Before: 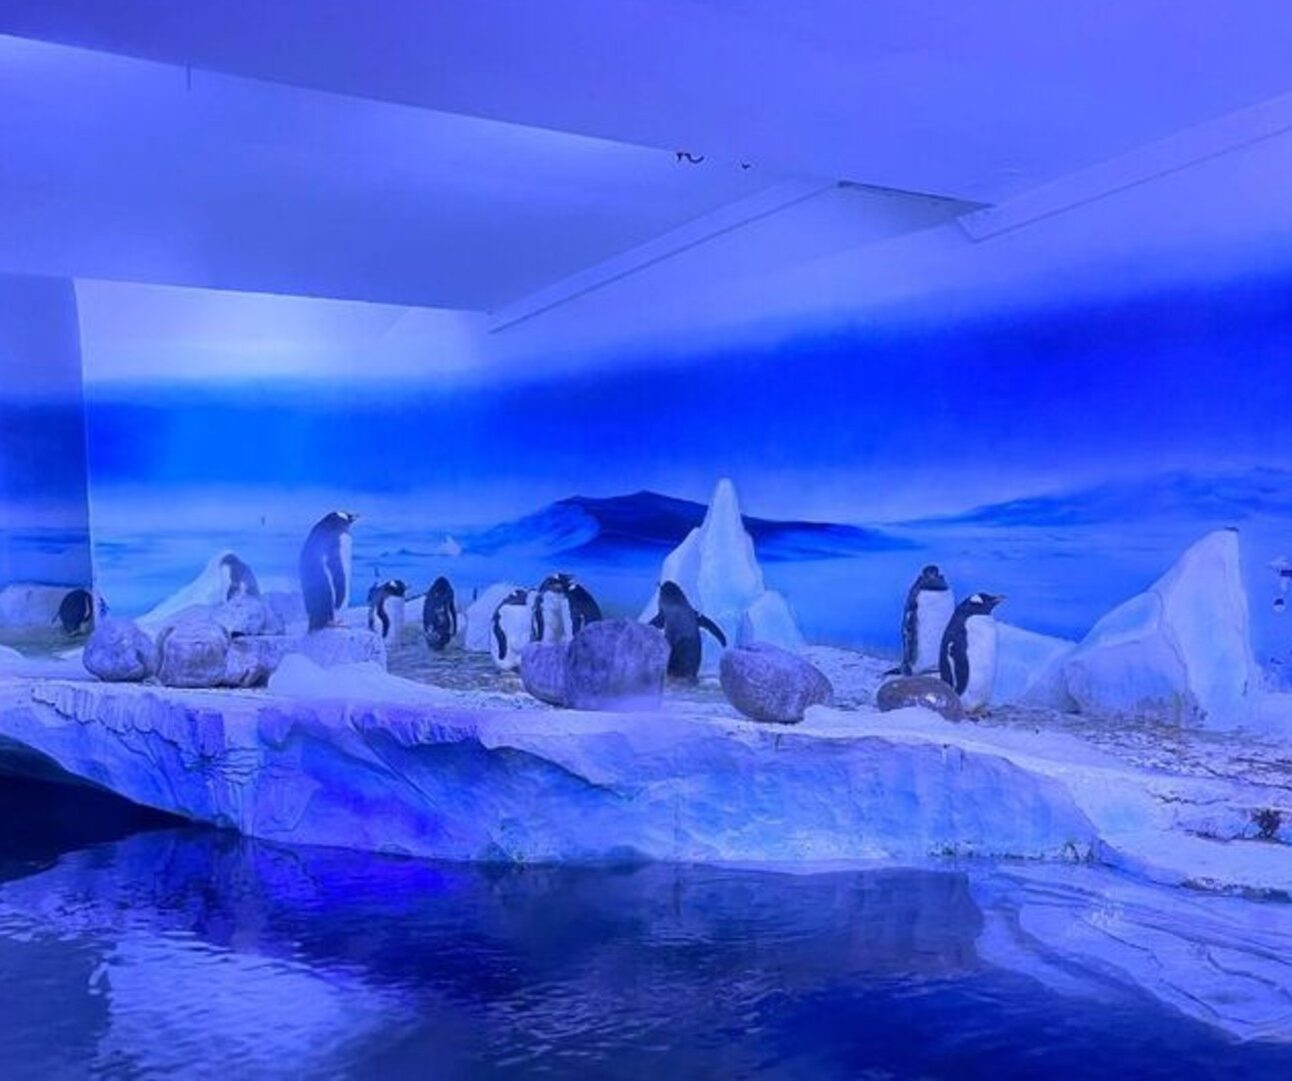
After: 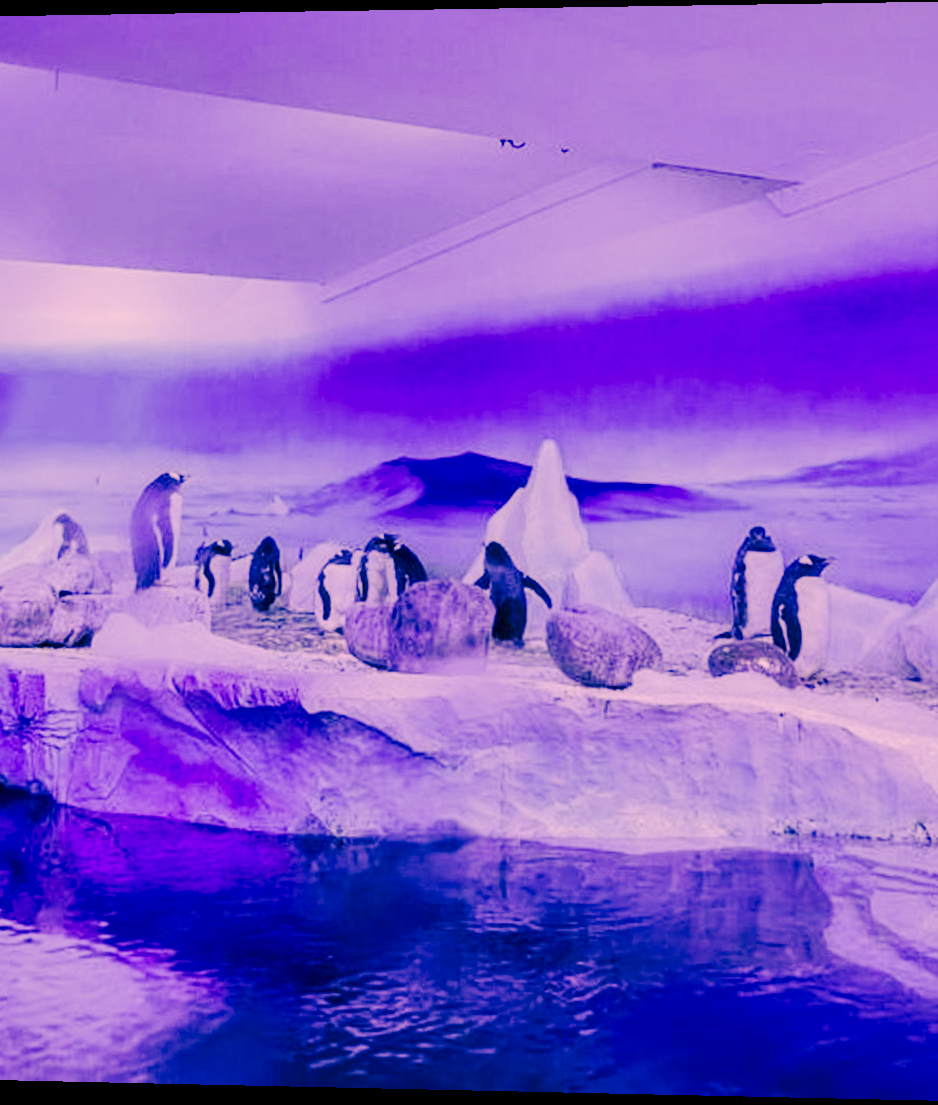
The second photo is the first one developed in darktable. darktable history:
tone curve: curves: ch0 [(0, 0) (0.003, 0.002) (0.011, 0.009) (0.025, 0.018) (0.044, 0.03) (0.069, 0.043) (0.1, 0.057) (0.136, 0.079) (0.177, 0.125) (0.224, 0.178) (0.277, 0.255) (0.335, 0.341) (0.399, 0.443) (0.468, 0.553) (0.543, 0.644) (0.623, 0.718) (0.709, 0.779) (0.801, 0.849) (0.898, 0.929) (1, 1)], preserve colors none
rotate and perspective: rotation 0.128°, lens shift (vertical) -0.181, lens shift (horizontal) -0.044, shear 0.001, automatic cropping off
tone equalizer: -8 EV -0.75 EV, -7 EV -0.7 EV, -6 EV -0.6 EV, -5 EV -0.4 EV, -3 EV 0.4 EV, -2 EV 0.6 EV, -1 EV 0.7 EV, +0 EV 0.75 EV, edges refinement/feathering 500, mask exposure compensation -1.57 EV, preserve details no
color correction: highlights a* 21.16, highlights b* 19.61
crop: left 15.419%, right 17.914%
white balance: red 0.988, blue 1.017
local contrast: on, module defaults
filmic rgb: black relative exposure -4.38 EV, white relative exposure 4.56 EV, hardness 2.37, contrast 1.05
